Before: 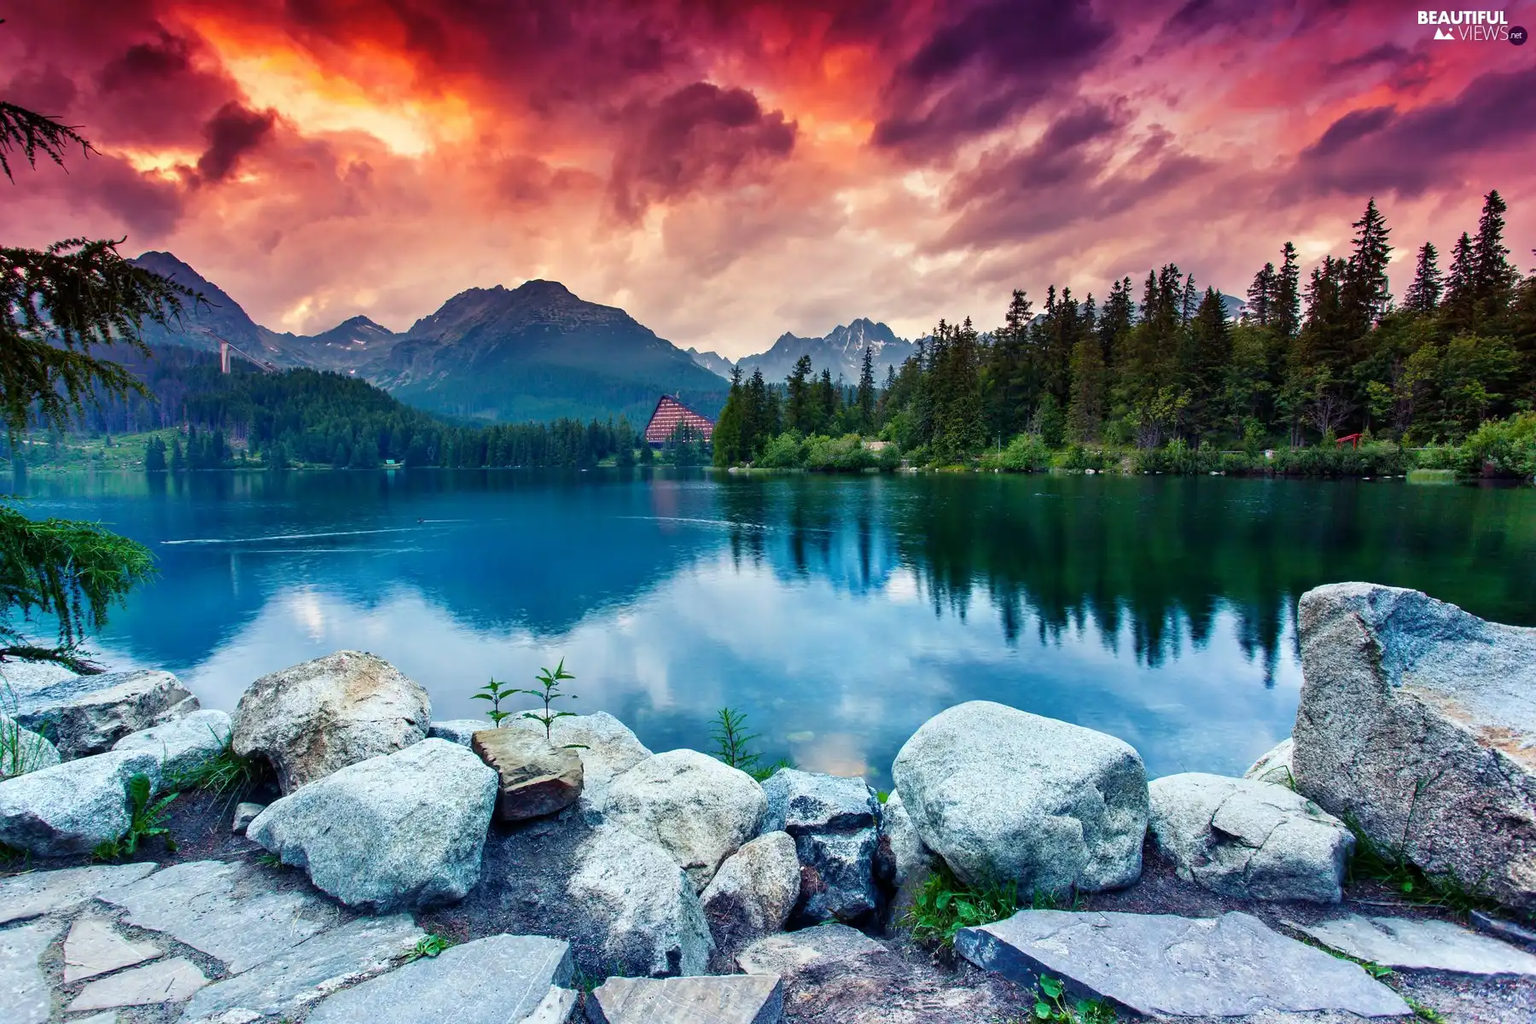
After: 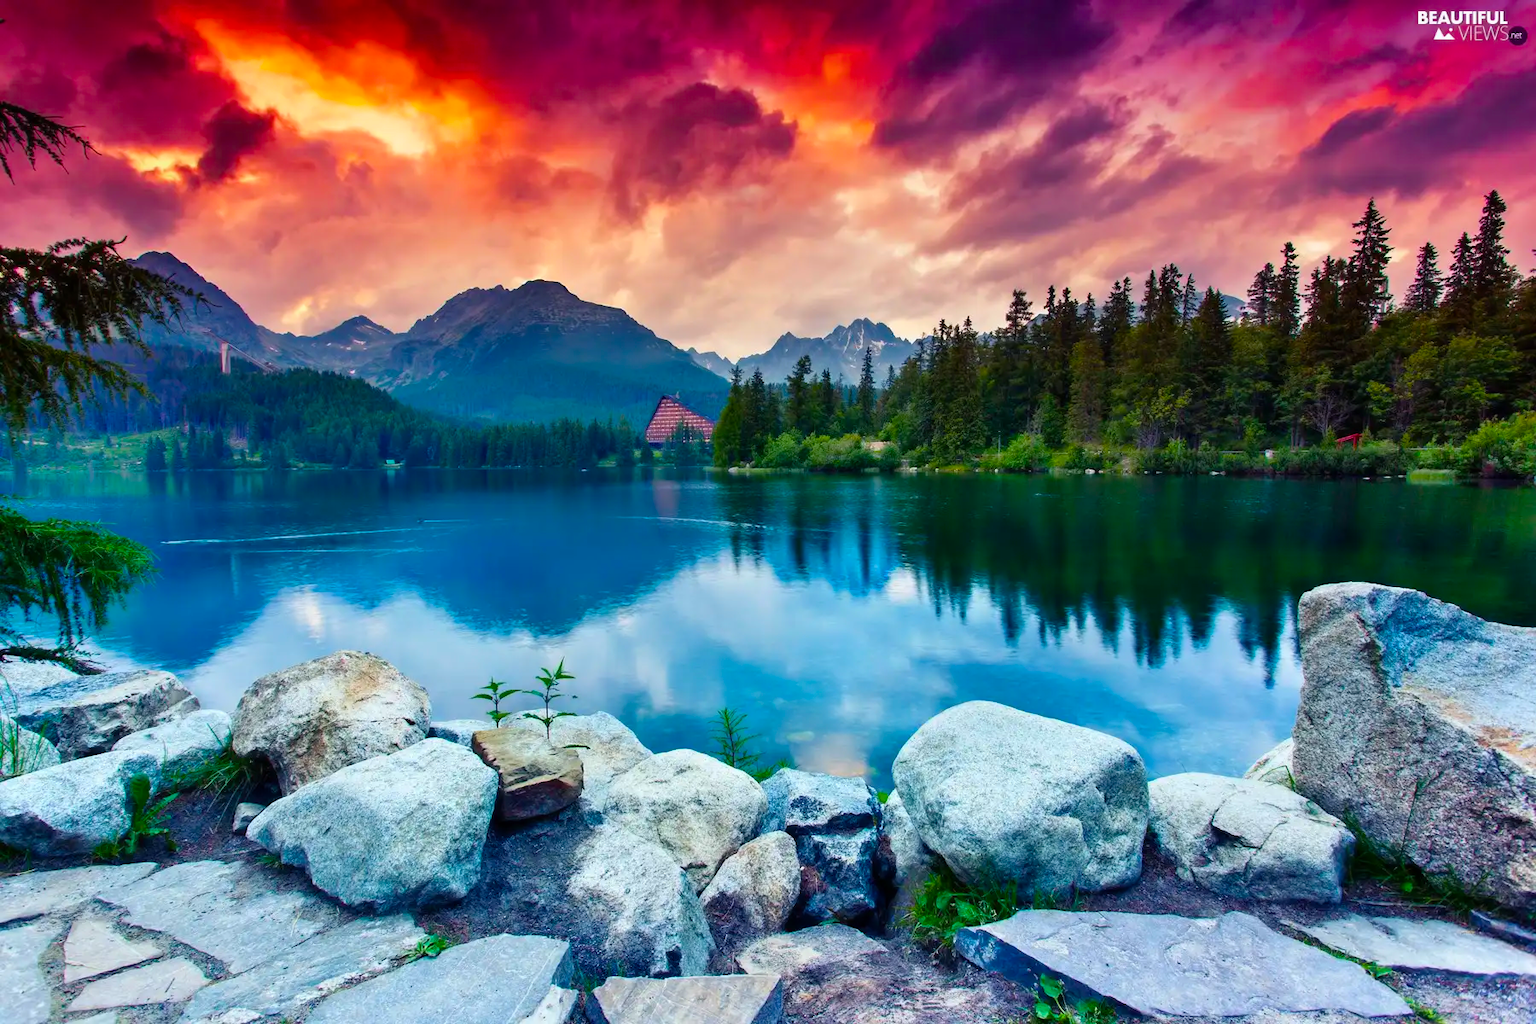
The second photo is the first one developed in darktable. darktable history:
color balance rgb: perceptual saturation grading › global saturation 37.113%
contrast equalizer: y [[0.5, 0.5, 0.5, 0.515, 0.749, 0.84], [0.5 ×6], [0.5 ×6], [0, 0, 0, 0.001, 0.067, 0.262], [0 ×6]], mix -0.197
